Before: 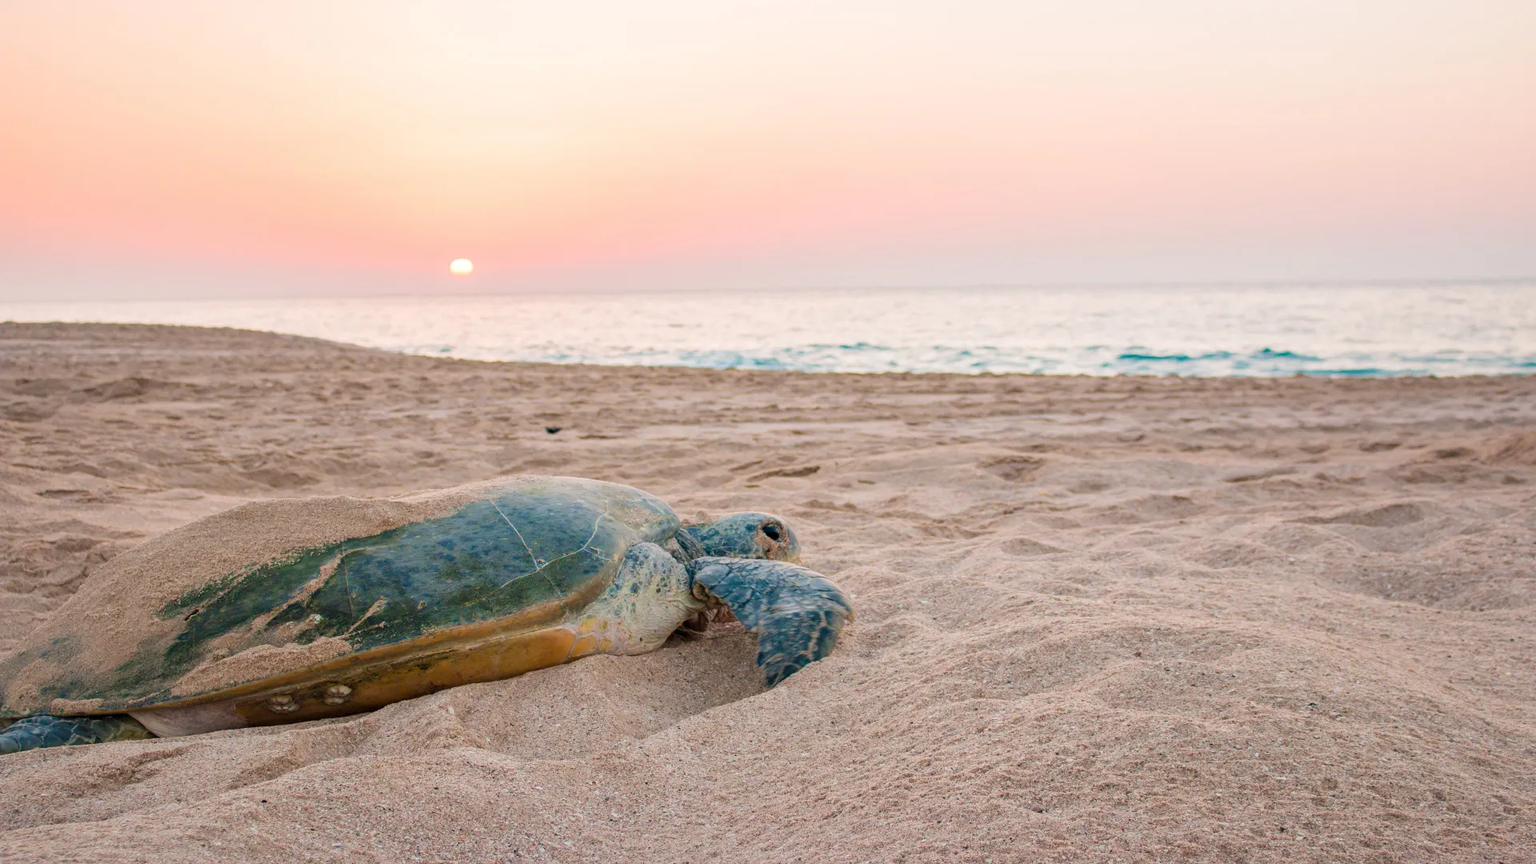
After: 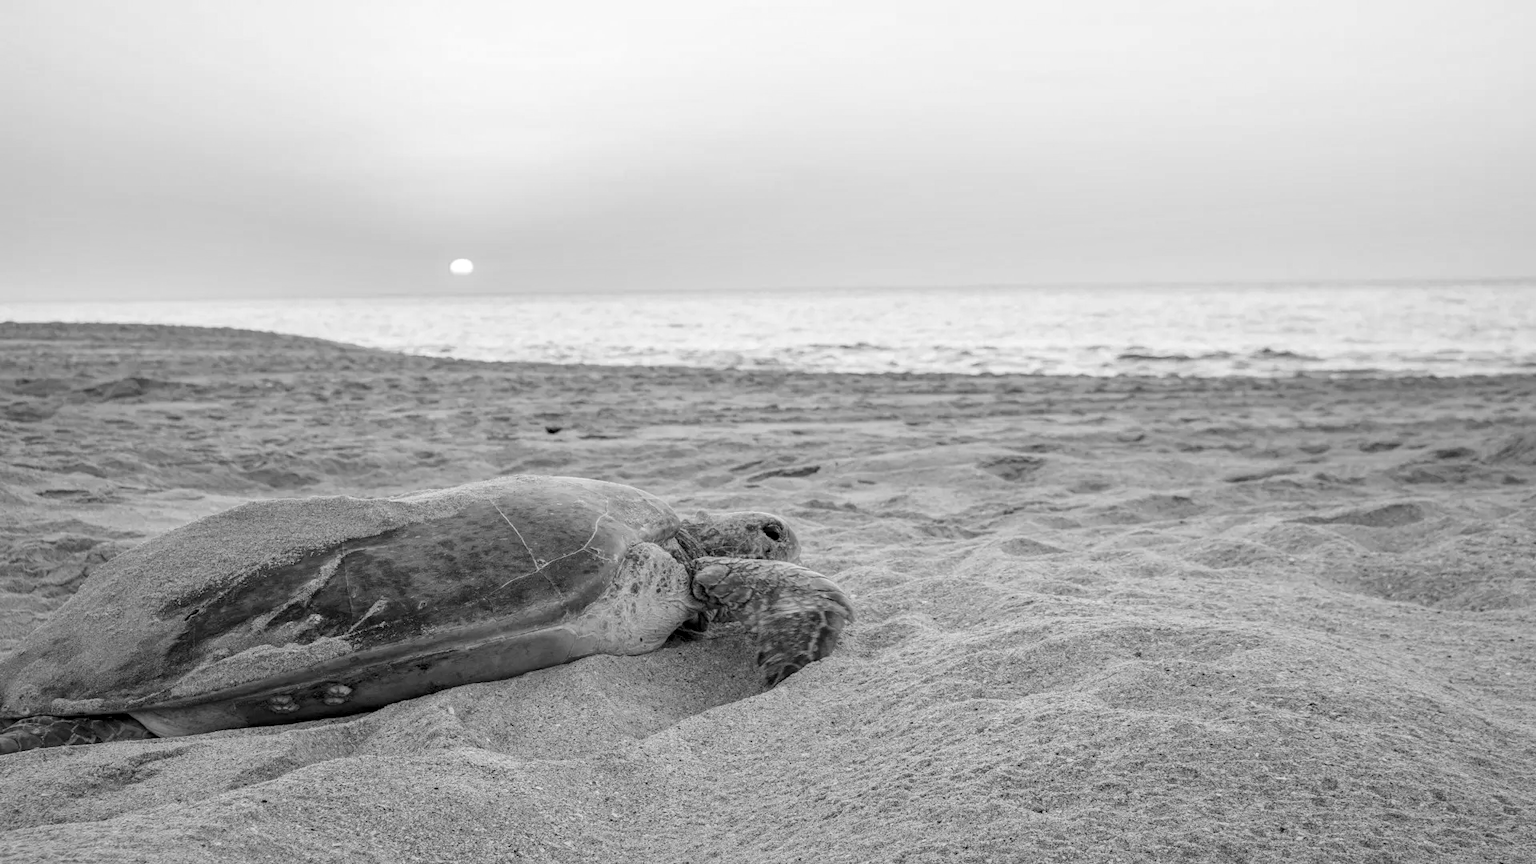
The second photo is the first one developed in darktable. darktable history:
local contrast: on, module defaults
monochrome: a 0, b 0, size 0.5, highlights 0.57
